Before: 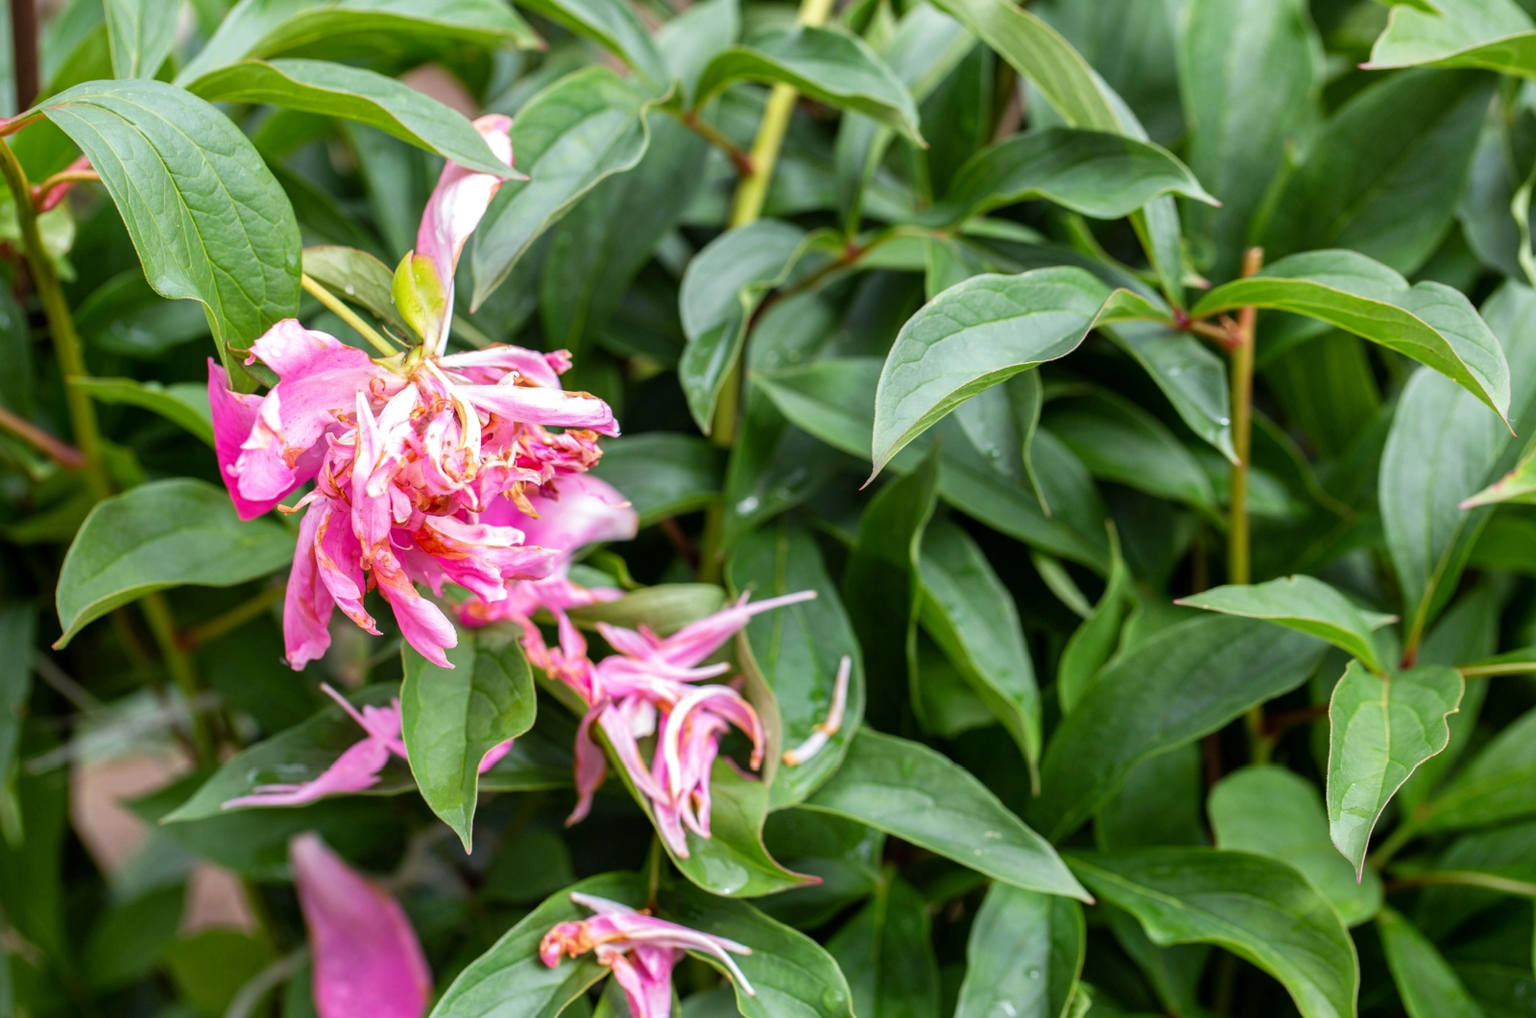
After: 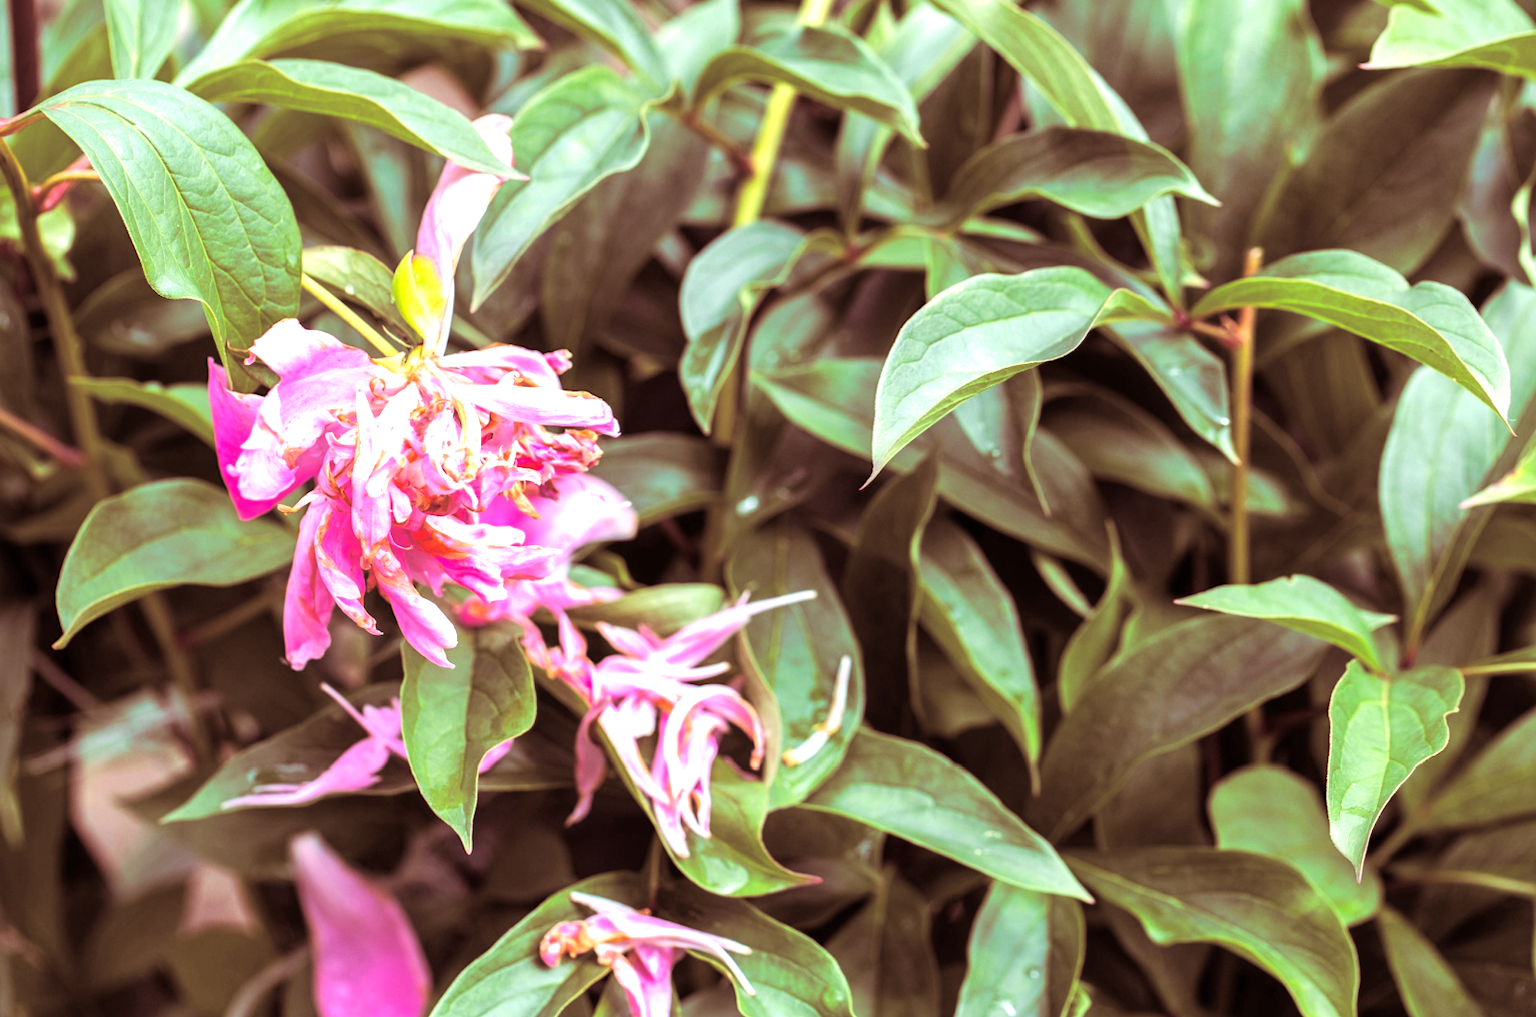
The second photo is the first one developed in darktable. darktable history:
split-toning: highlights › hue 187.2°, highlights › saturation 0.83, balance -68.05, compress 56.43%
exposure: black level correction 0, exposure 0.7 EV, compensate exposure bias true, compensate highlight preservation false
